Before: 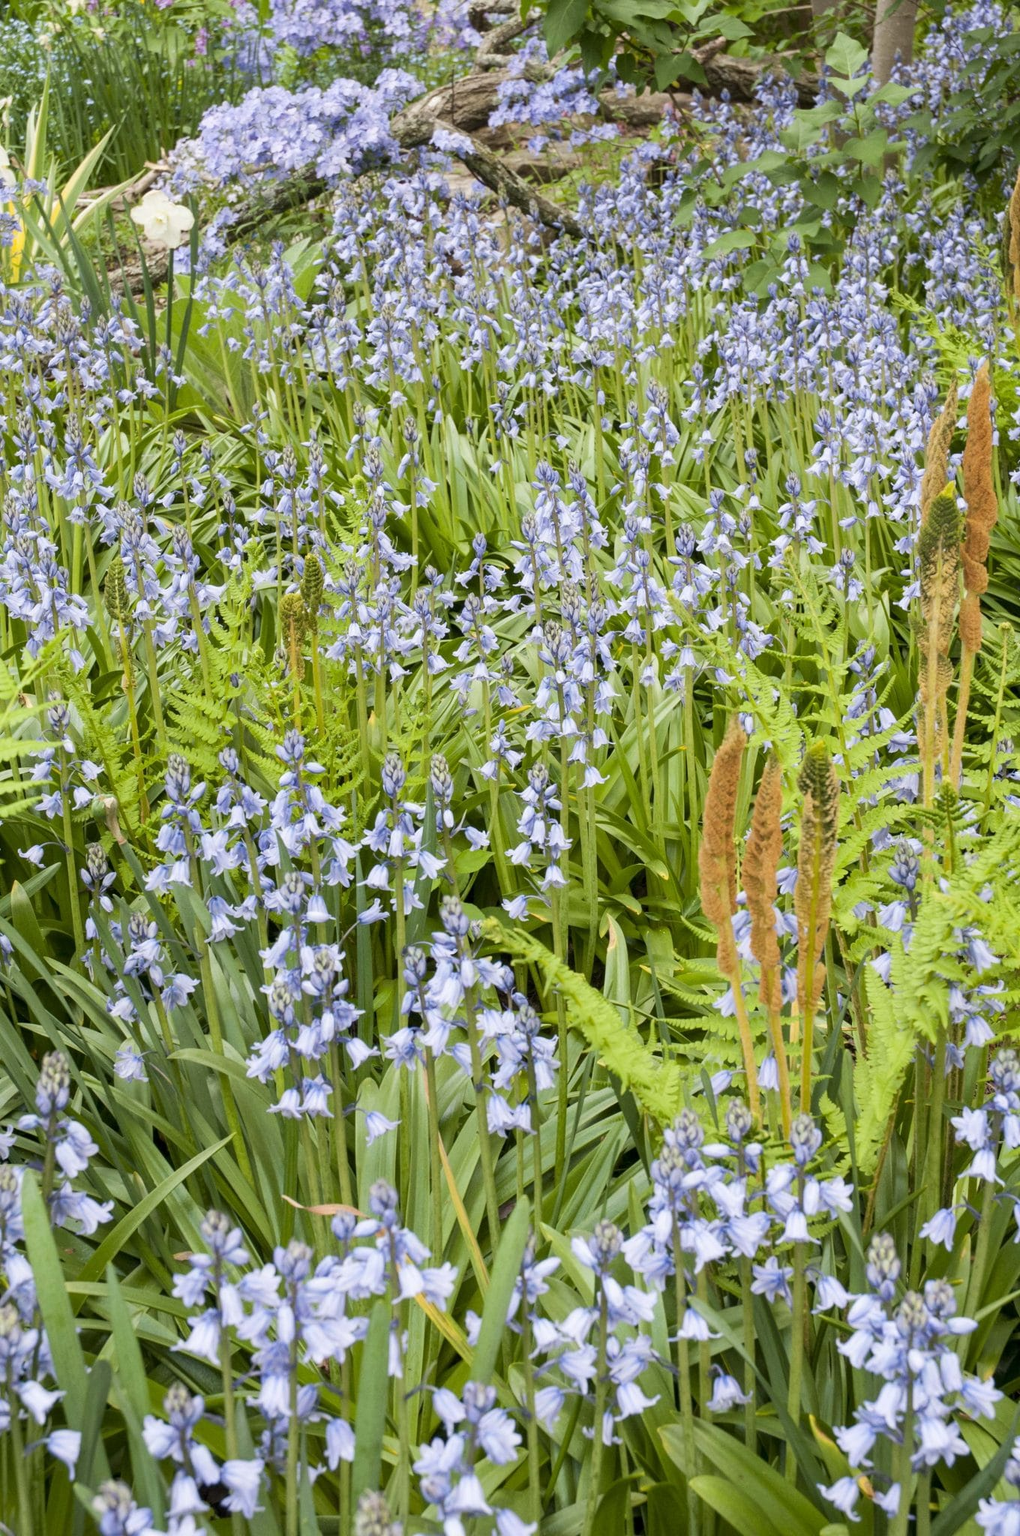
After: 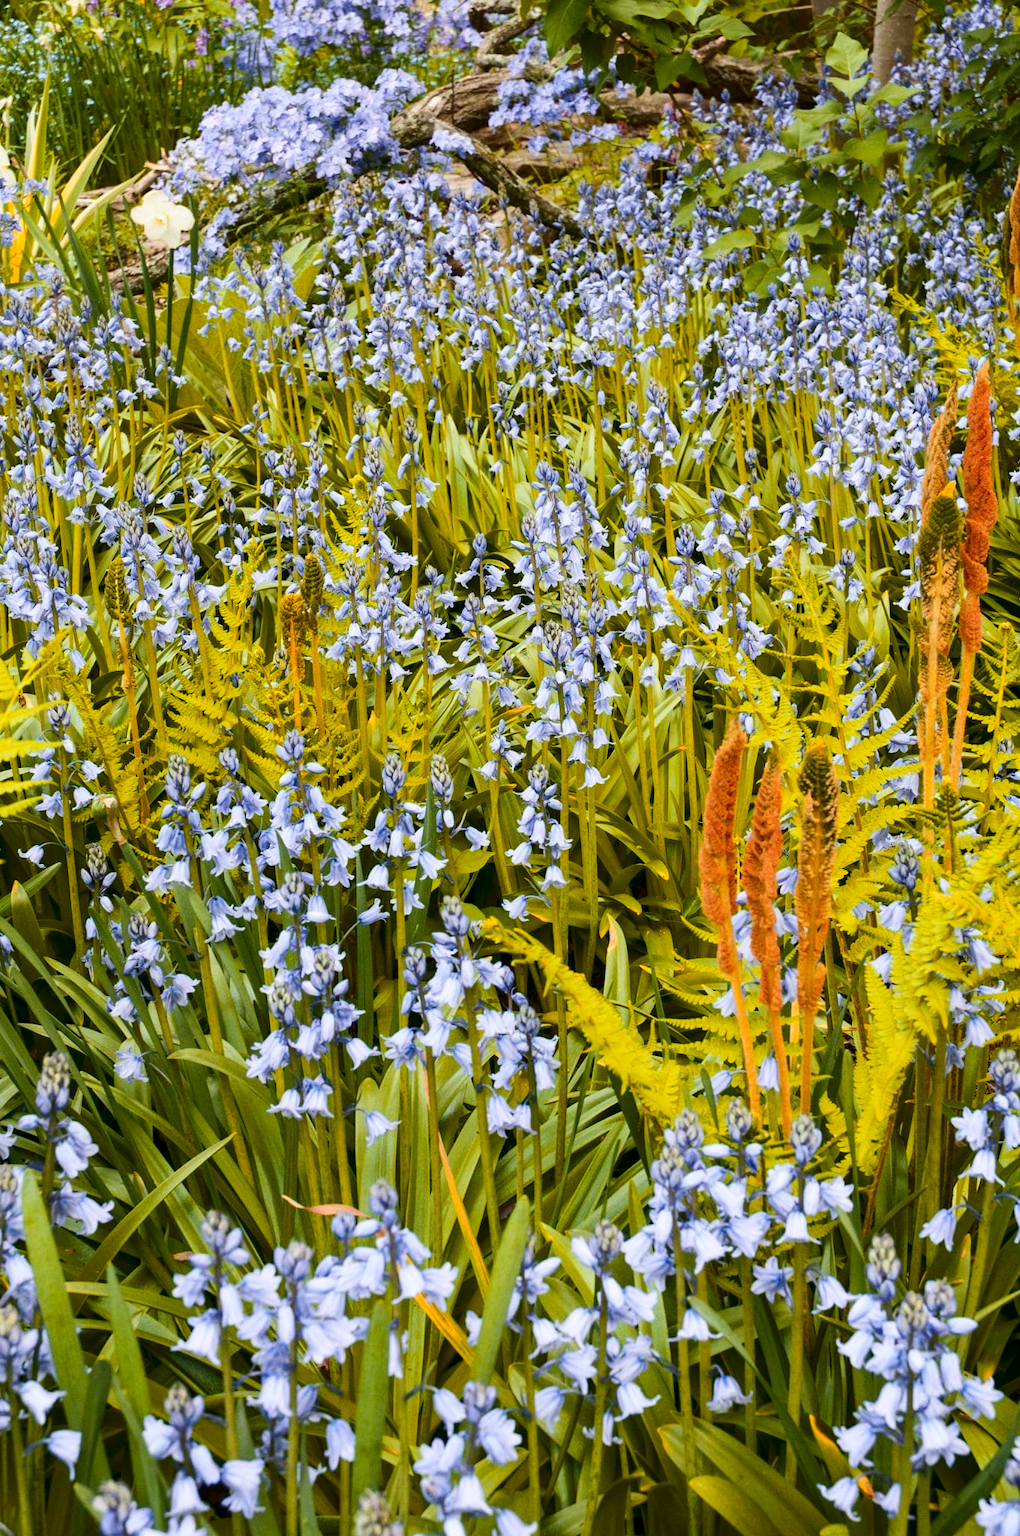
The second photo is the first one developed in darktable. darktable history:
contrast brightness saturation: contrast 0.191, brightness -0.114, saturation 0.209
tone equalizer: mask exposure compensation -0.515 EV
color zones: curves: ch1 [(0.24, 0.629) (0.75, 0.5)]; ch2 [(0.255, 0.454) (0.745, 0.491)], mix 38.51%
